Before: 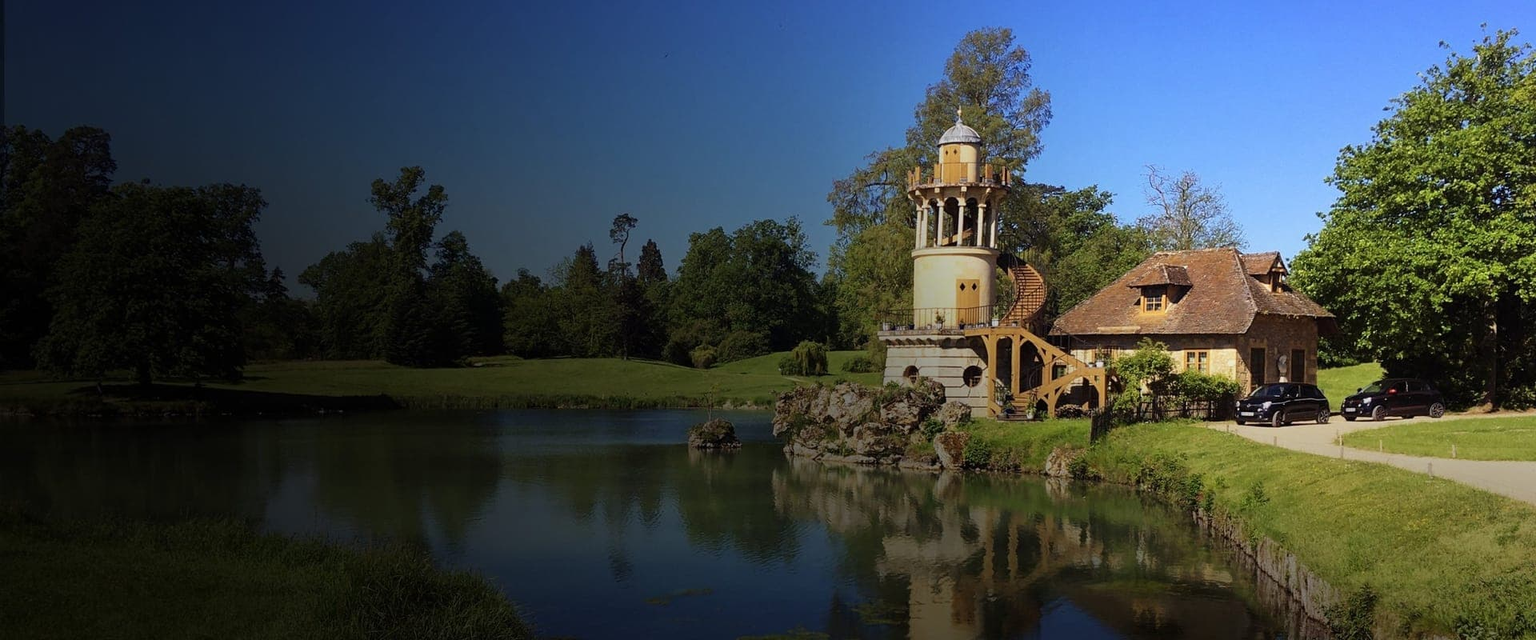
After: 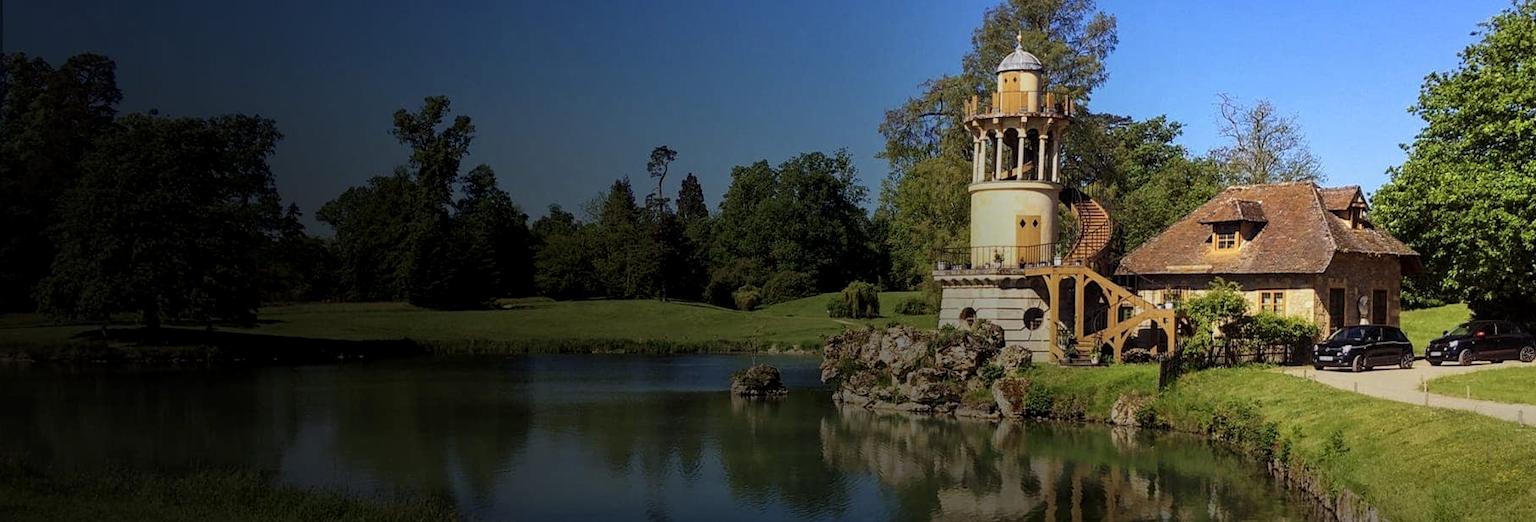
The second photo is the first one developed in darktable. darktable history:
crop and rotate: angle 0.058°, top 12%, right 5.765%, bottom 10.998%
local contrast: on, module defaults
